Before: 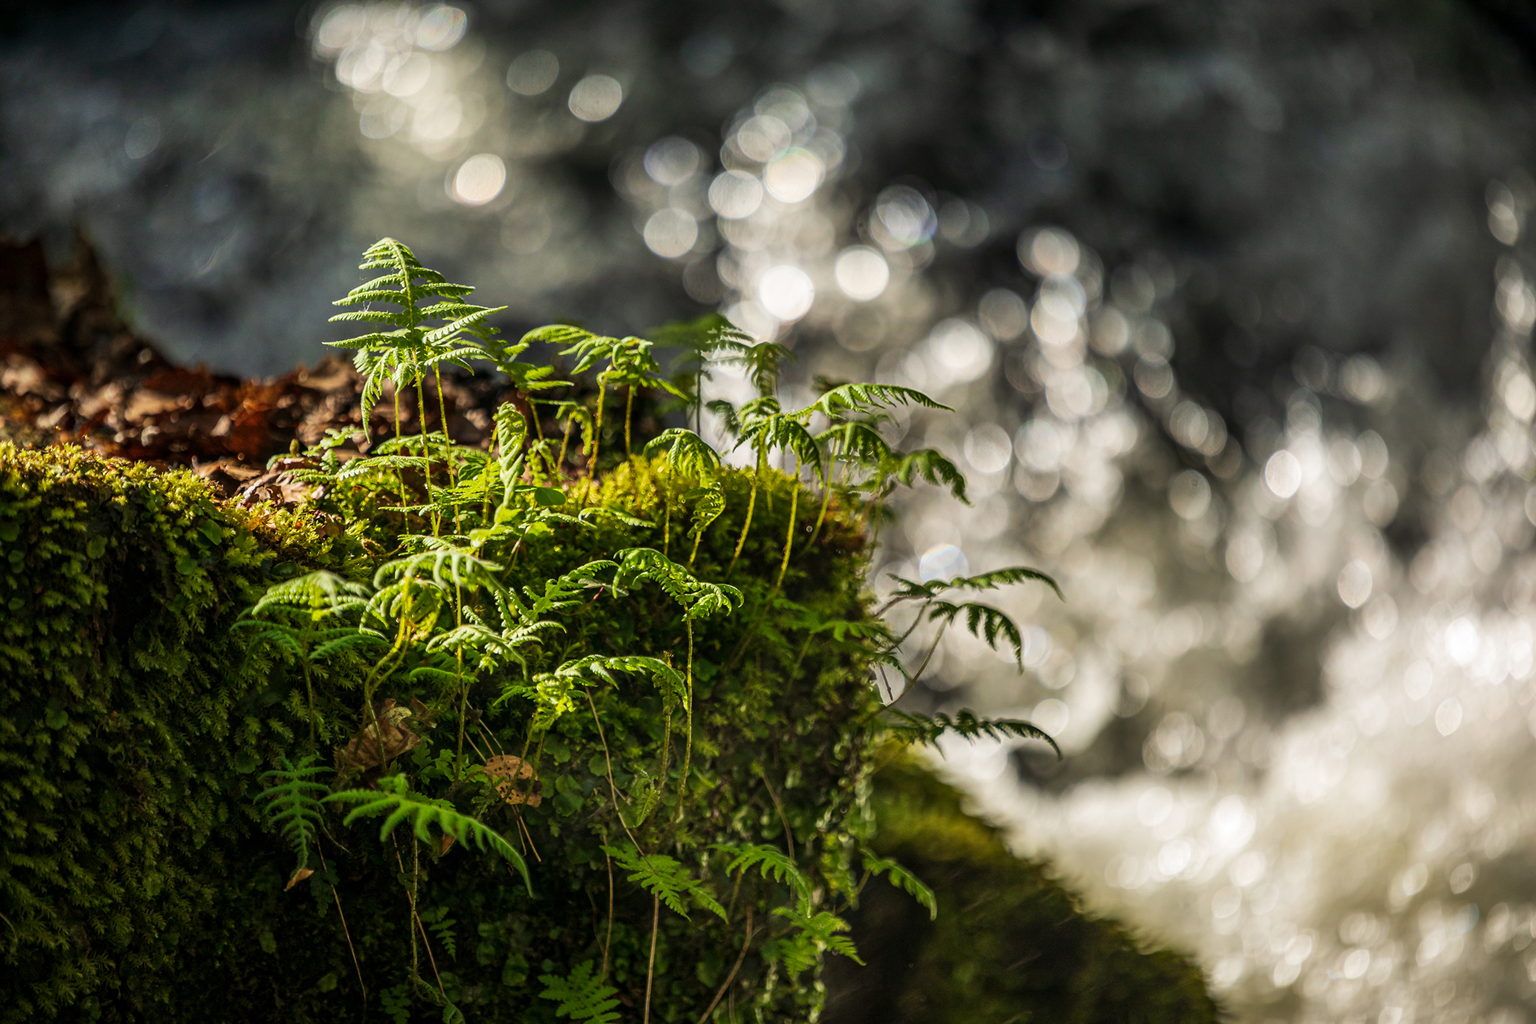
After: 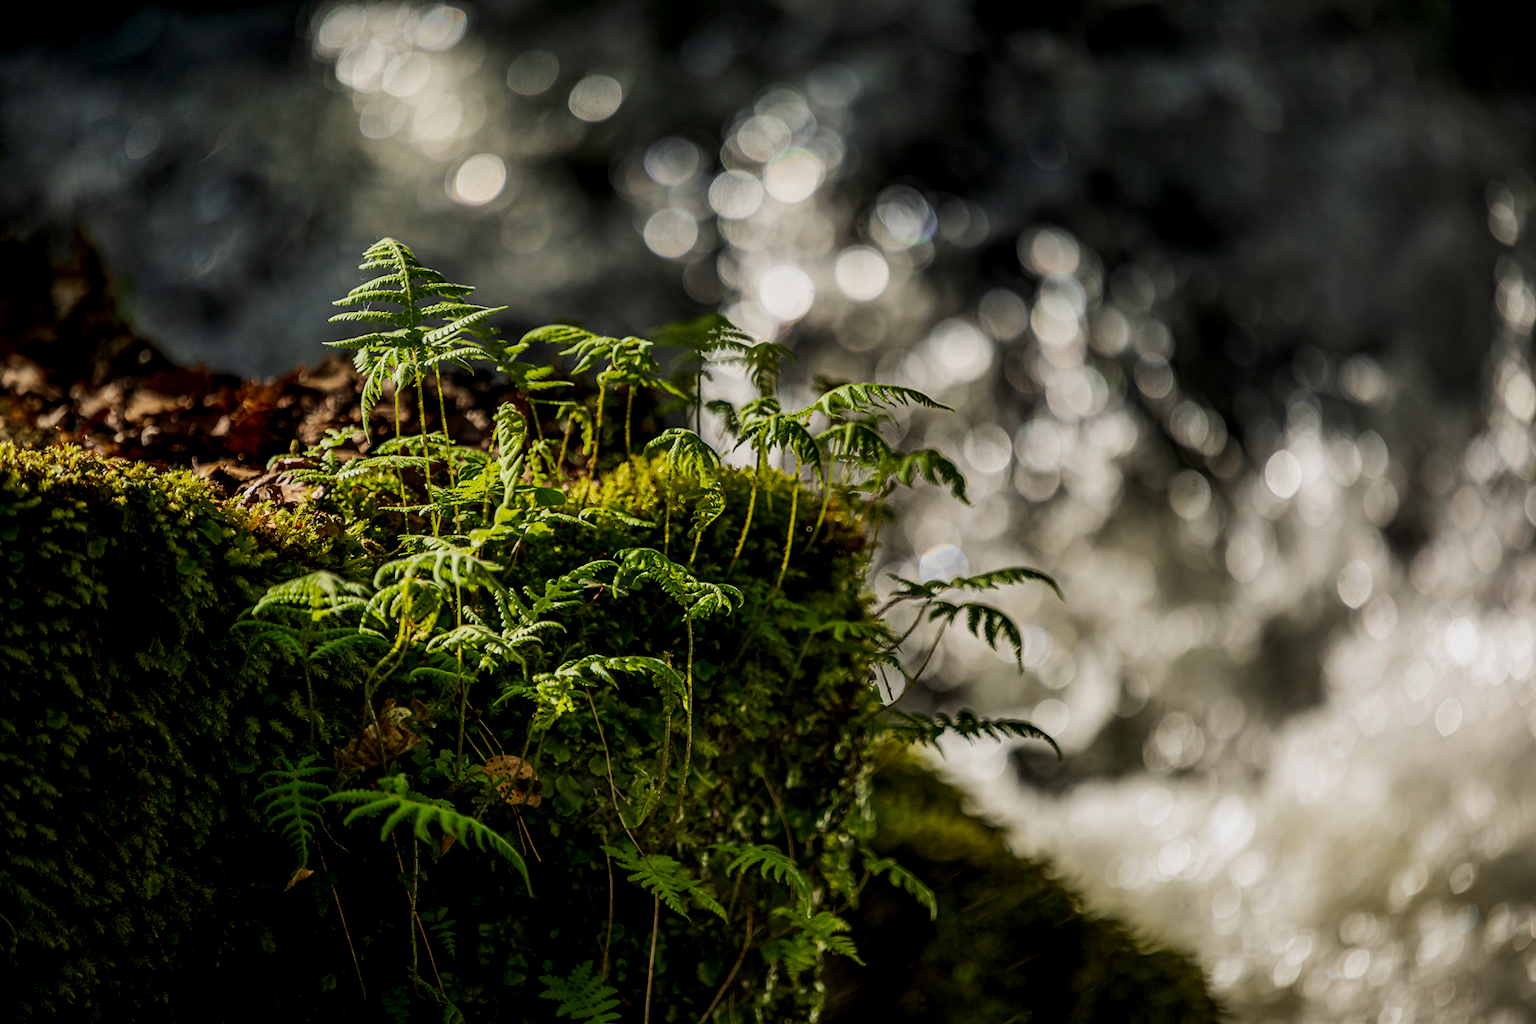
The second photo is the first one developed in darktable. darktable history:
exposure: black level correction 0.009, exposure -0.637 EV, compensate highlight preservation false
tone equalizer: -8 EV -0.417 EV, -7 EV -0.389 EV, -6 EV -0.333 EV, -5 EV -0.222 EV, -3 EV 0.222 EV, -2 EV 0.333 EV, -1 EV 0.389 EV, +0 EV 0.417 EV, edges refinement/feathering 500, mask exposure compensation -1.57 EV, preserve details no
